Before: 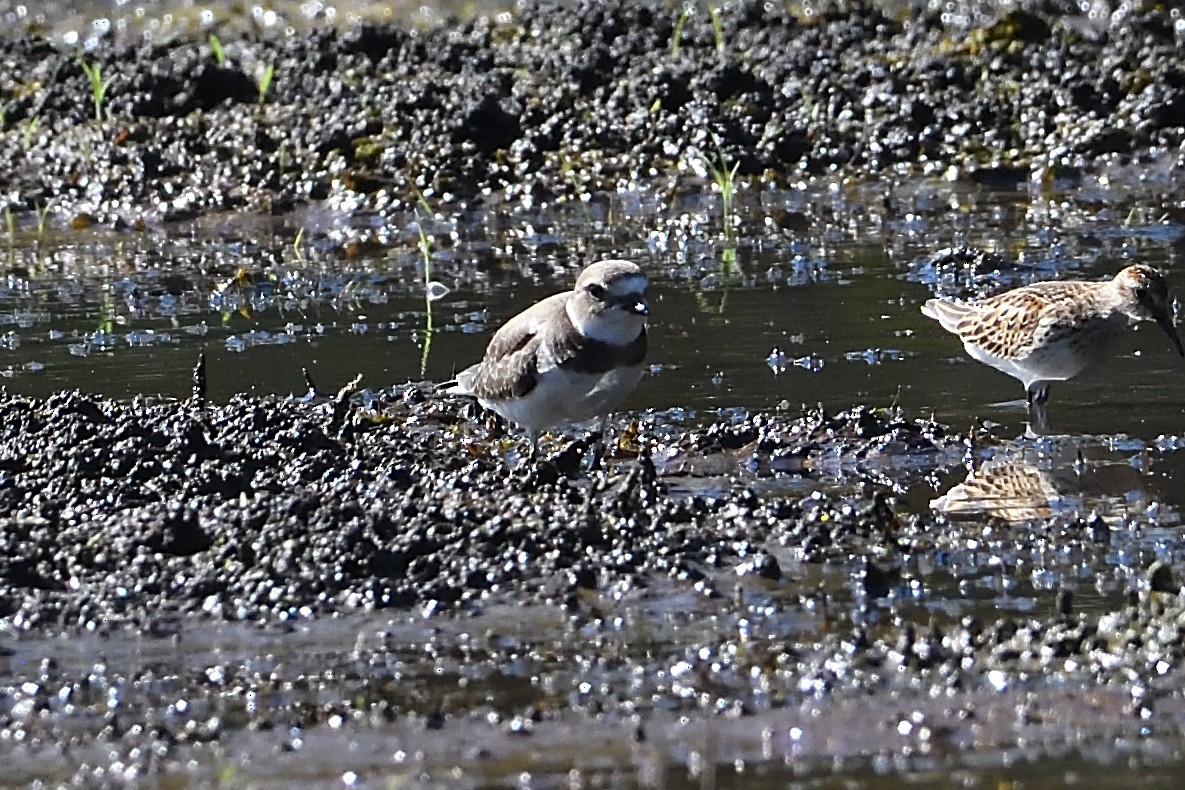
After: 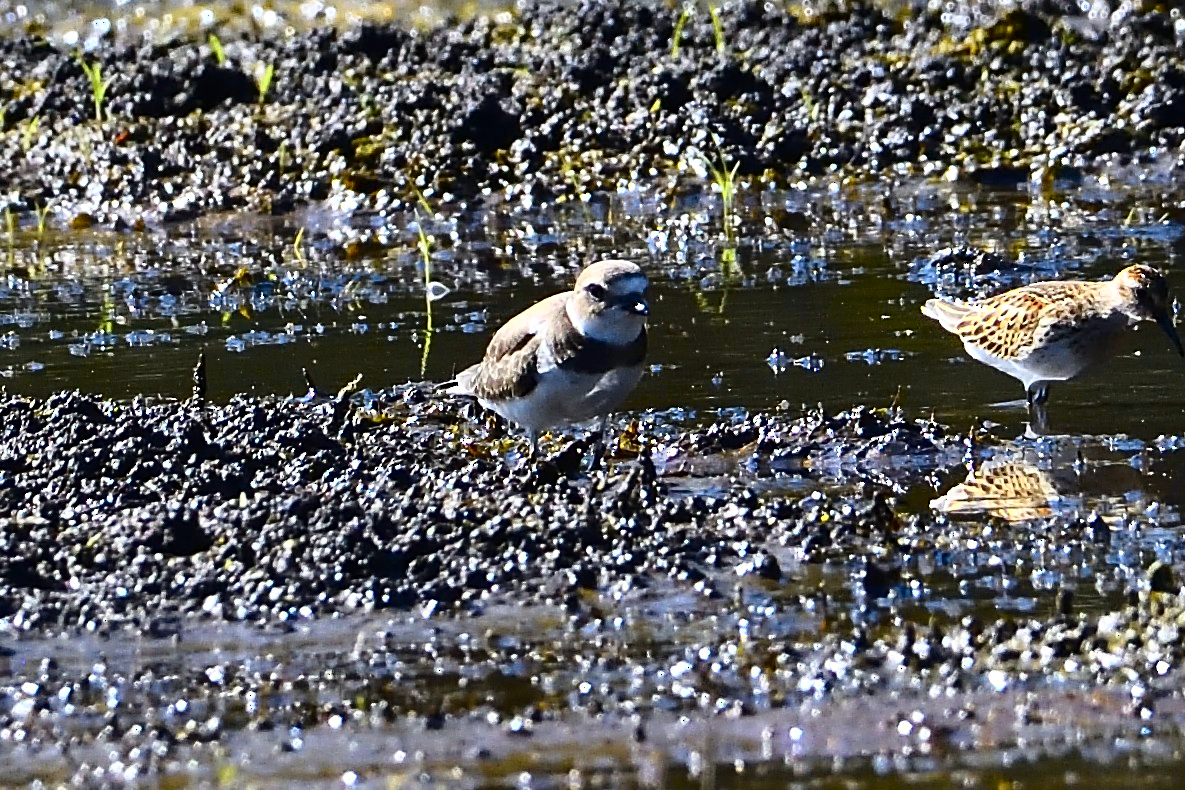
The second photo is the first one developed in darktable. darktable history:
tone curve: curves: ch0 [(0, 0) (0.074, 0.04) (0.157, 0.1) (0.472, 0.515) (0.635, 0.731) (0.768, 0.878) (0.899, 0.969) (1, 1)]; ch1 [(0, 0) (0.08, 0.08) (0.3, 0.3) (0.5, 0.5) (0.539, 0.558) (0.586, 0.658) (0.69, 0.787) (0.92, 0.92) (1, 1)]; ch2 [(0, 0) (0.08, 0.08) (0.3, 0.3) (0.5, 0.5) (0.543, 0.597) (0.597, 0.679) (0.92, 0.92) (1, 1)], color space Lab, independent channels, preserve colors none
